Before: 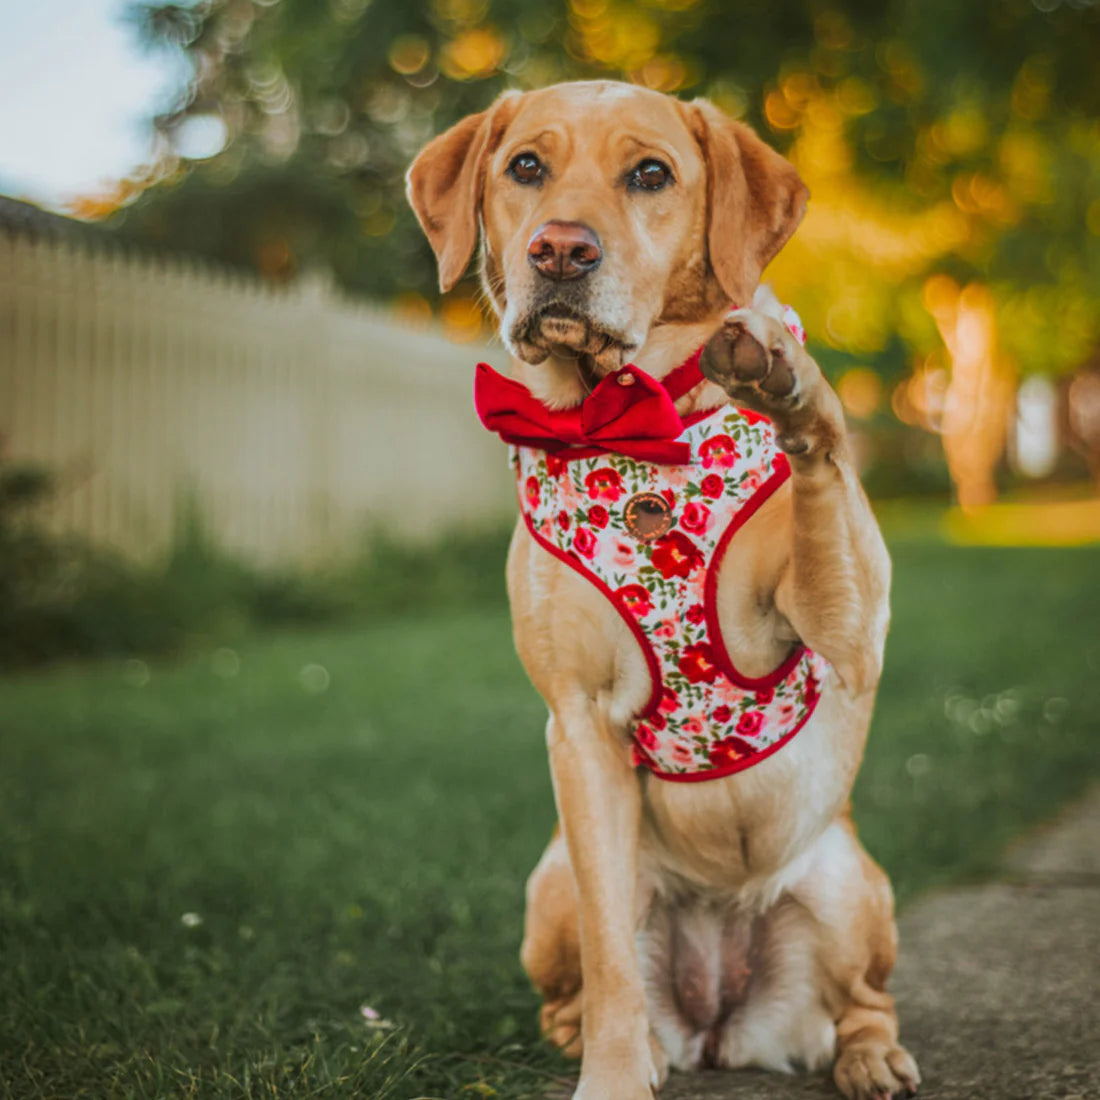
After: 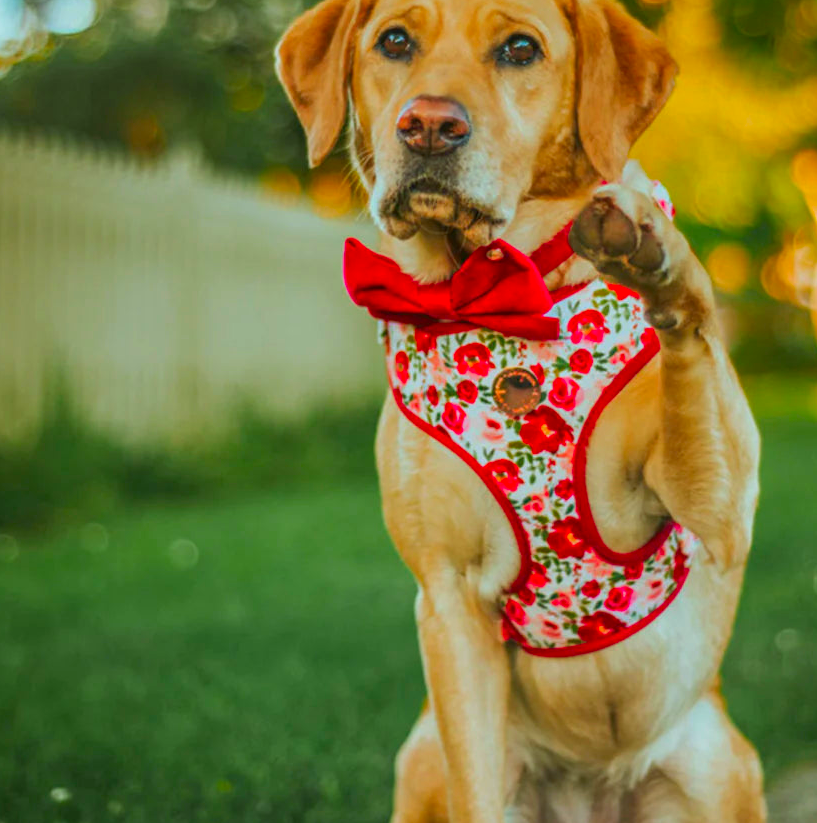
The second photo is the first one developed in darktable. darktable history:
crop and rotate: left 11.977%, top 11.417%, right 13.746%, bottom 13.694%
exposure: exposure 0.02 EV, compensate highlight preservation false
color correction: highlights a* -7.41, highlights b* 1.03, shadows a* -2.81, saturation 1.44
